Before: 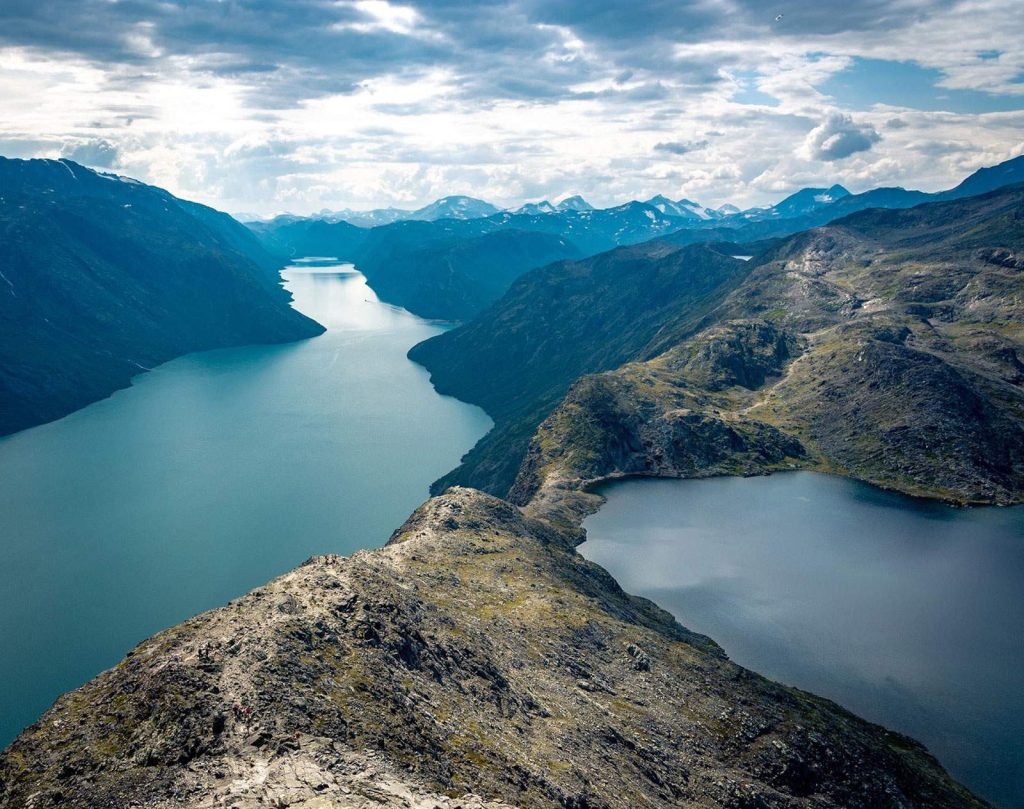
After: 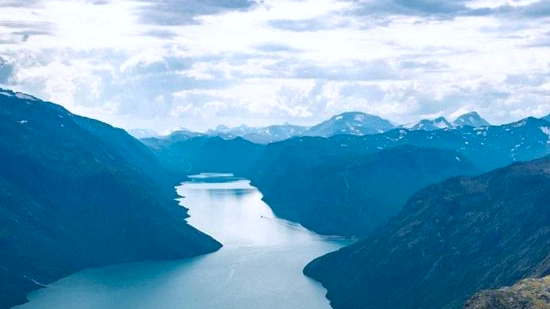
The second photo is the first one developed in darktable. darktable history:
crop: left 10.216%, top 10.493%, right 35.979%, bottom 51.23%
exposure: black level correction 0.001, compensate exposure bias true, compensate highlight preservation false
color calibration: illuminant as shot in camera, x 0.358, y 0.373, temperature 4628.91 K
